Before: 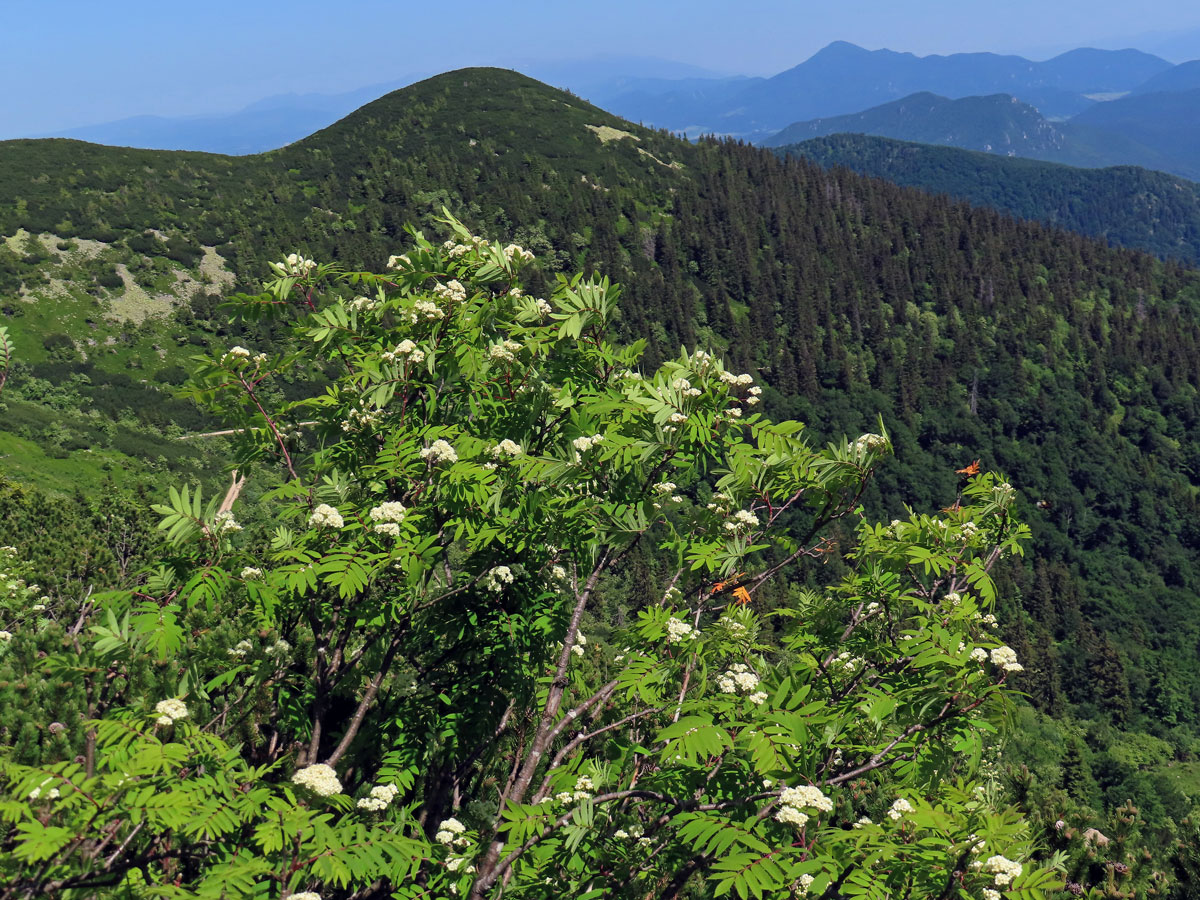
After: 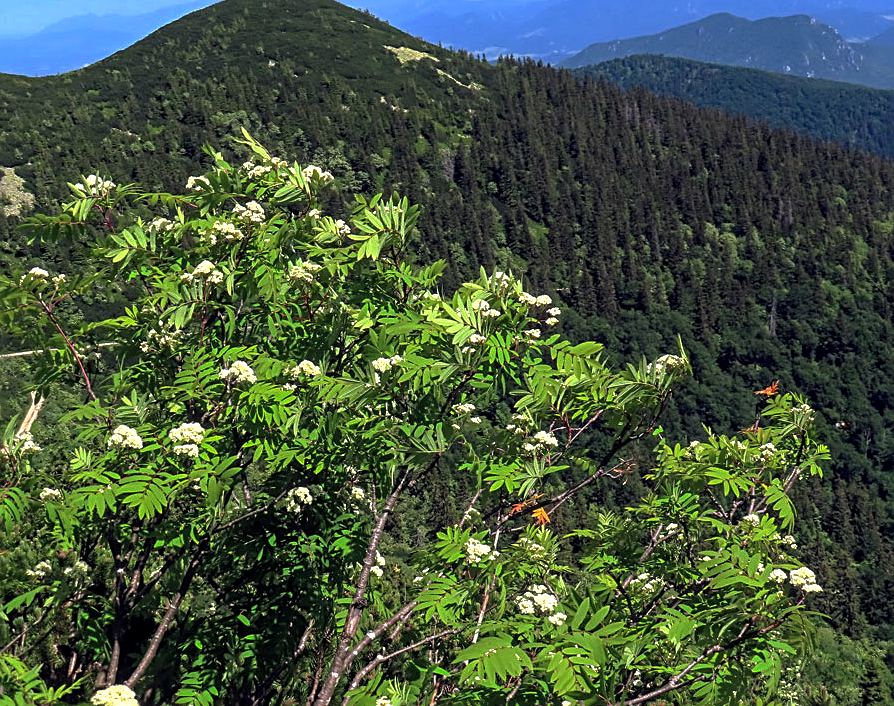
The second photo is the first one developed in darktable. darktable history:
crop: left 16.756%, top 8.81%, right 8.734%, bottom 12.638%
tone equalizer: -8 EV -0.72 EV, -7 EV -0.699 EV, -6 EV -0.628 EV, -5 EV -0.389 EV, -3 EV 0.378 EV, -2 EV 0.6 EV, -1 EV 0.681 EV, +0 EV 0.75 EV, smoothing diameter 24.94%, edges refinement/feathering 12.39, preserve details guided filter
base curve: curves: ch0 [(0, 0) (0.595, 0.418) (1, 1)], preserve colors none
local contrast: on, module defaults
sharpen: on, module defaults
